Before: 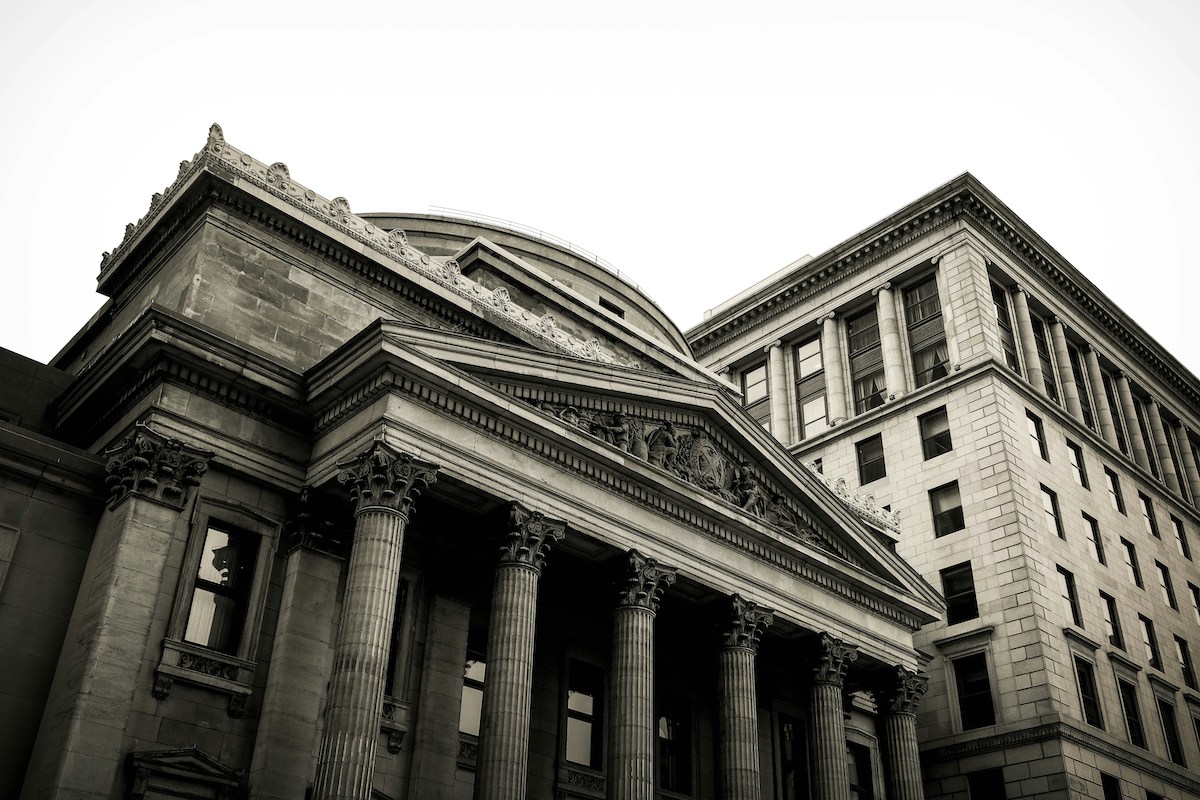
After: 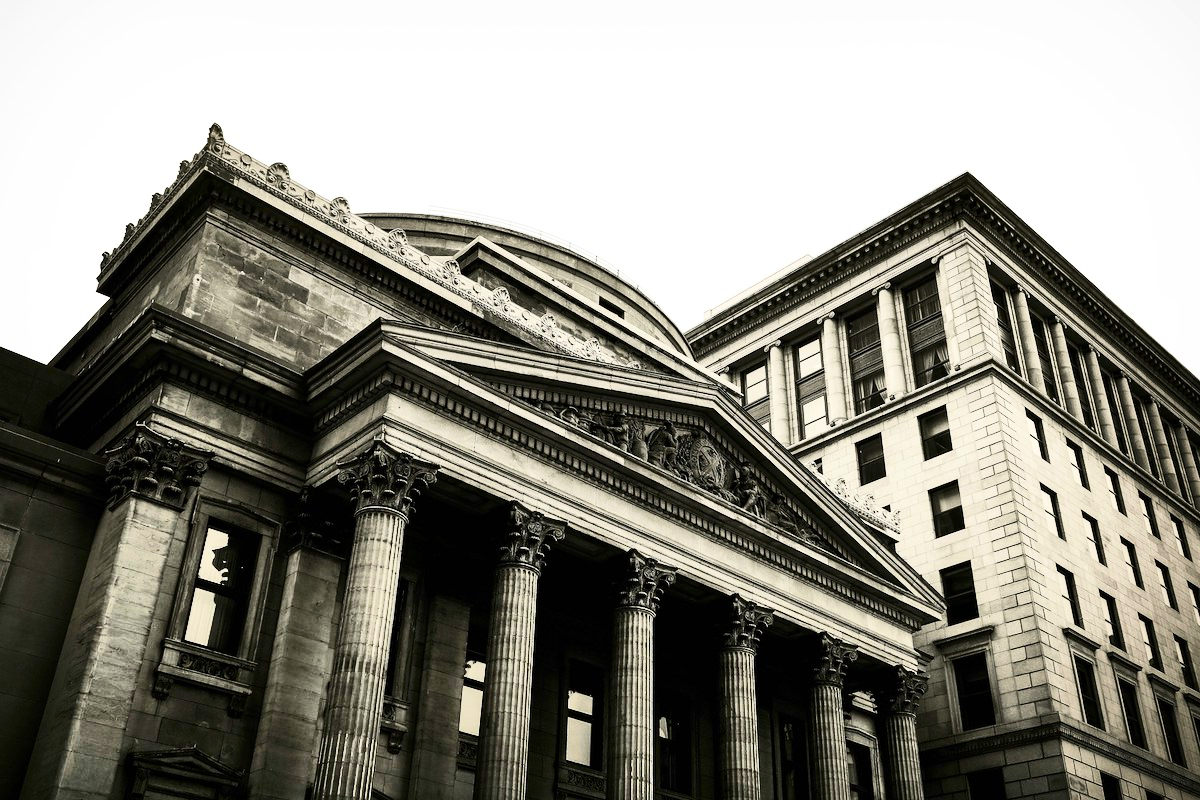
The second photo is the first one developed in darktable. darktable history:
shadows and highlights: shadows 52.42, soften with gaussian
contrast brightness saturation: contrast 0.4, brightness 0.1, saturation 0.21
